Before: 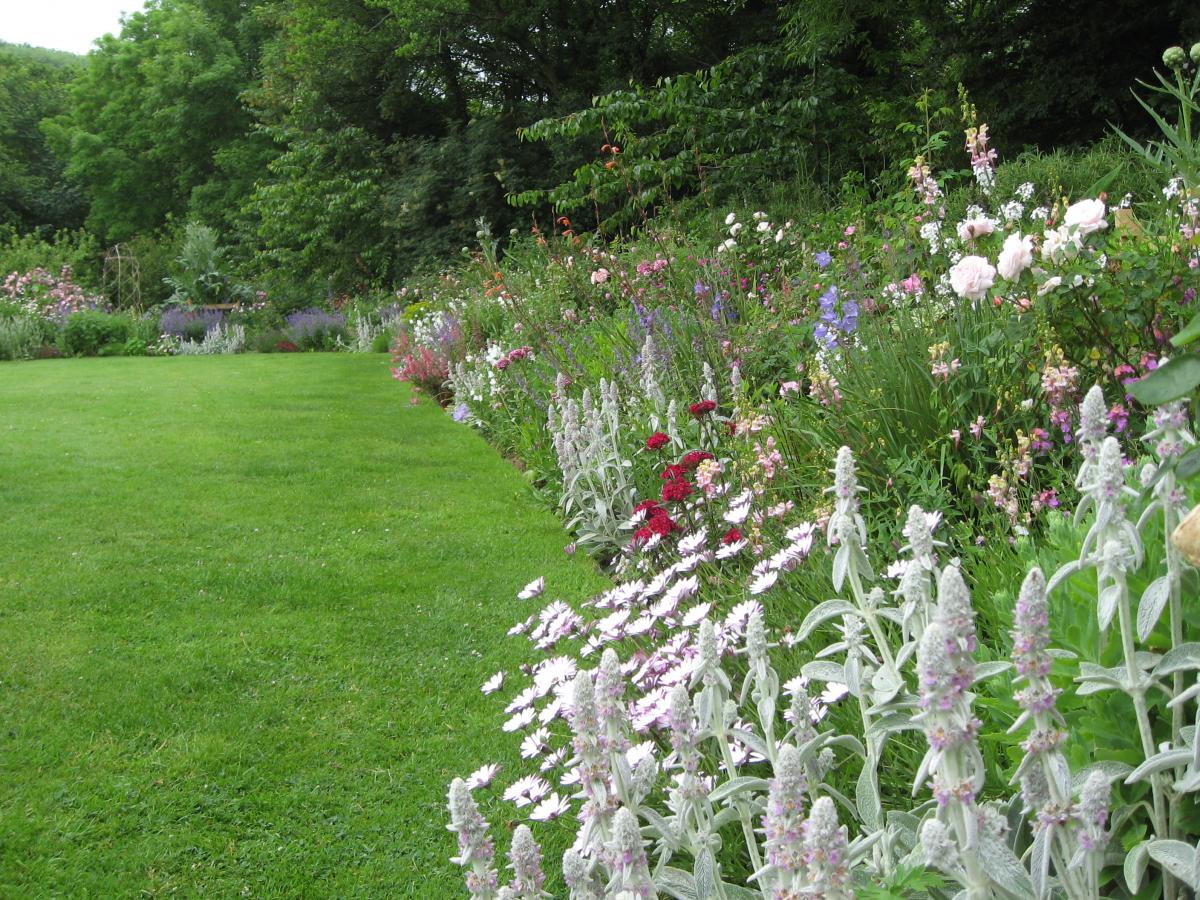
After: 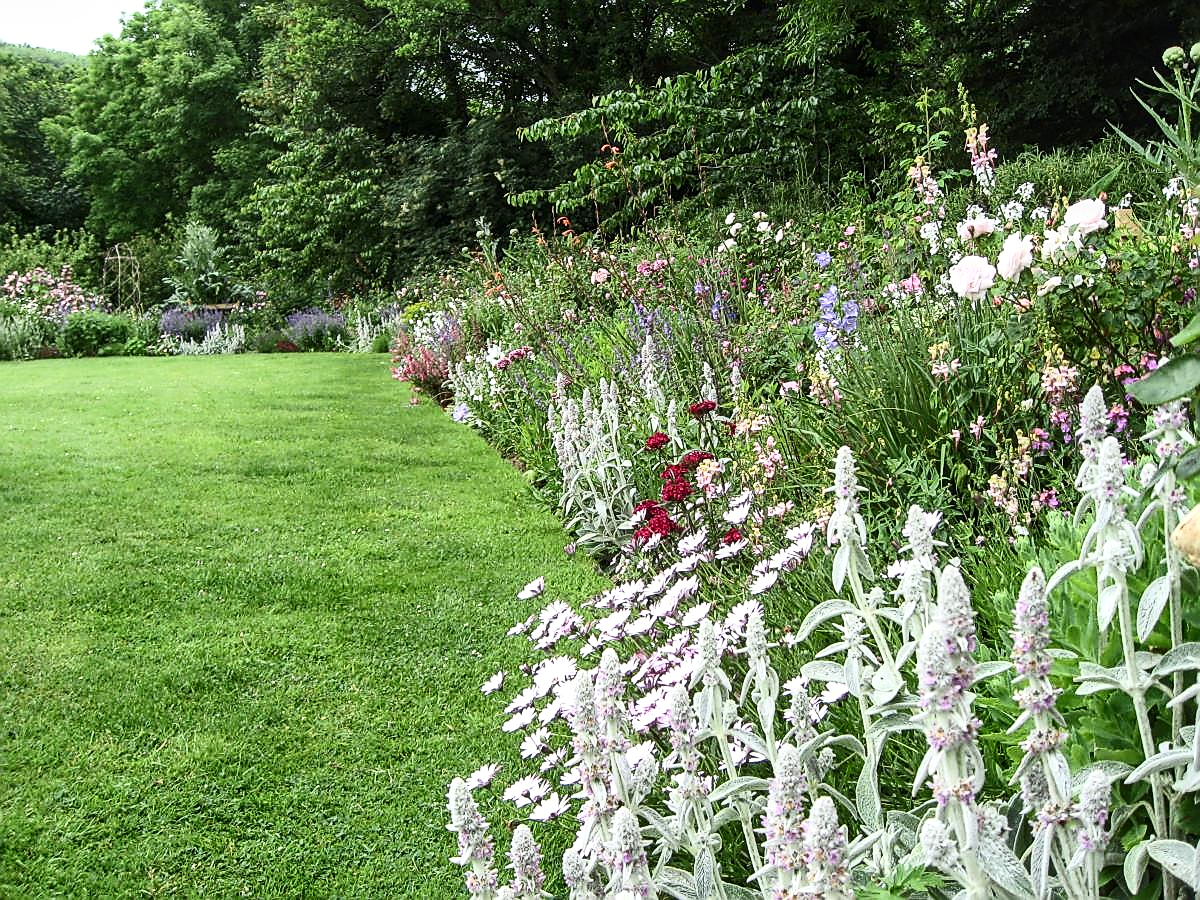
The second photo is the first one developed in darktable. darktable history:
sharpen: radius 1.404, amount 1.26, threshold 0.808
local contrast: detail 130%
contrast brightness saturation: contrast 0.379, brightness 0.107
shadows and highlights: soften with gaussian
